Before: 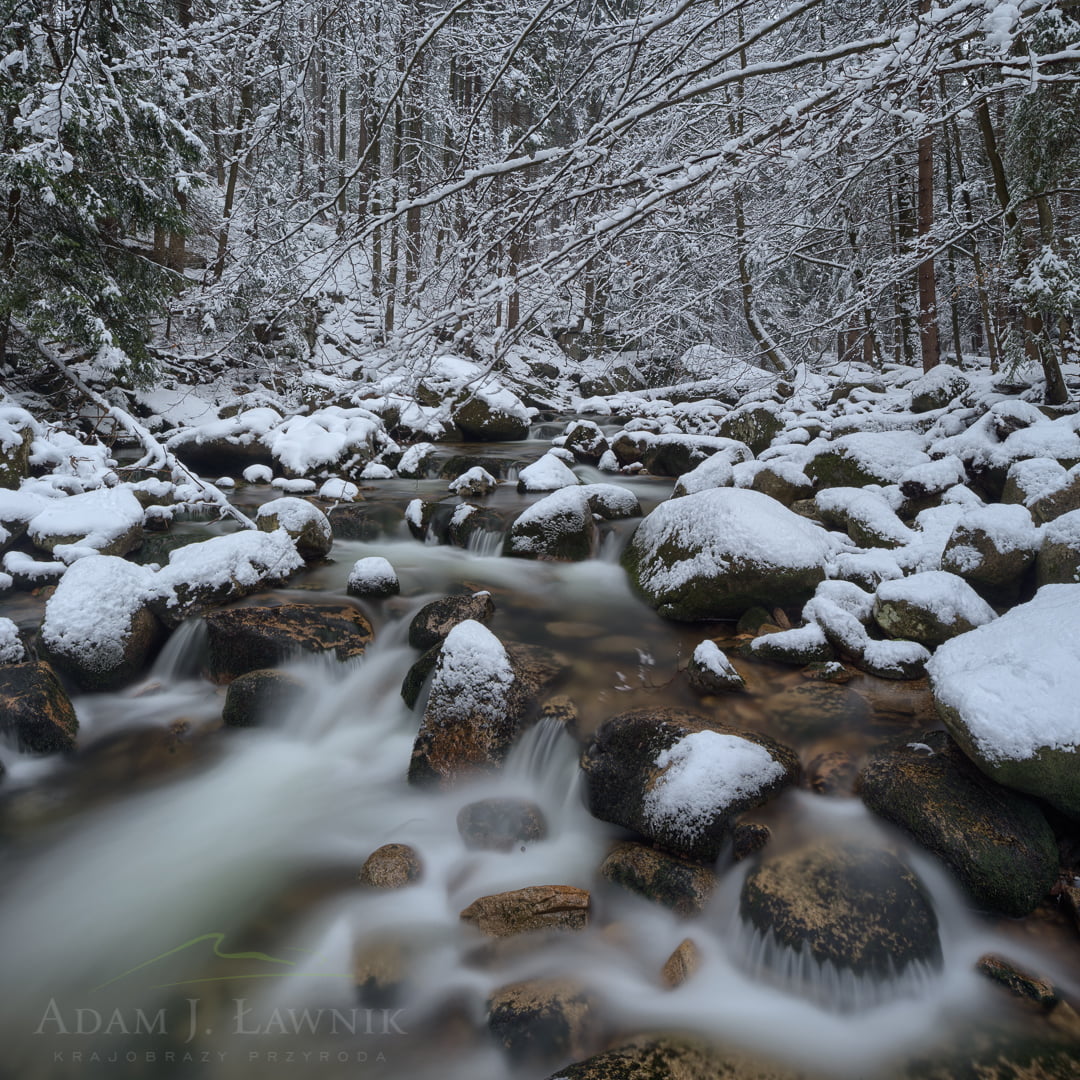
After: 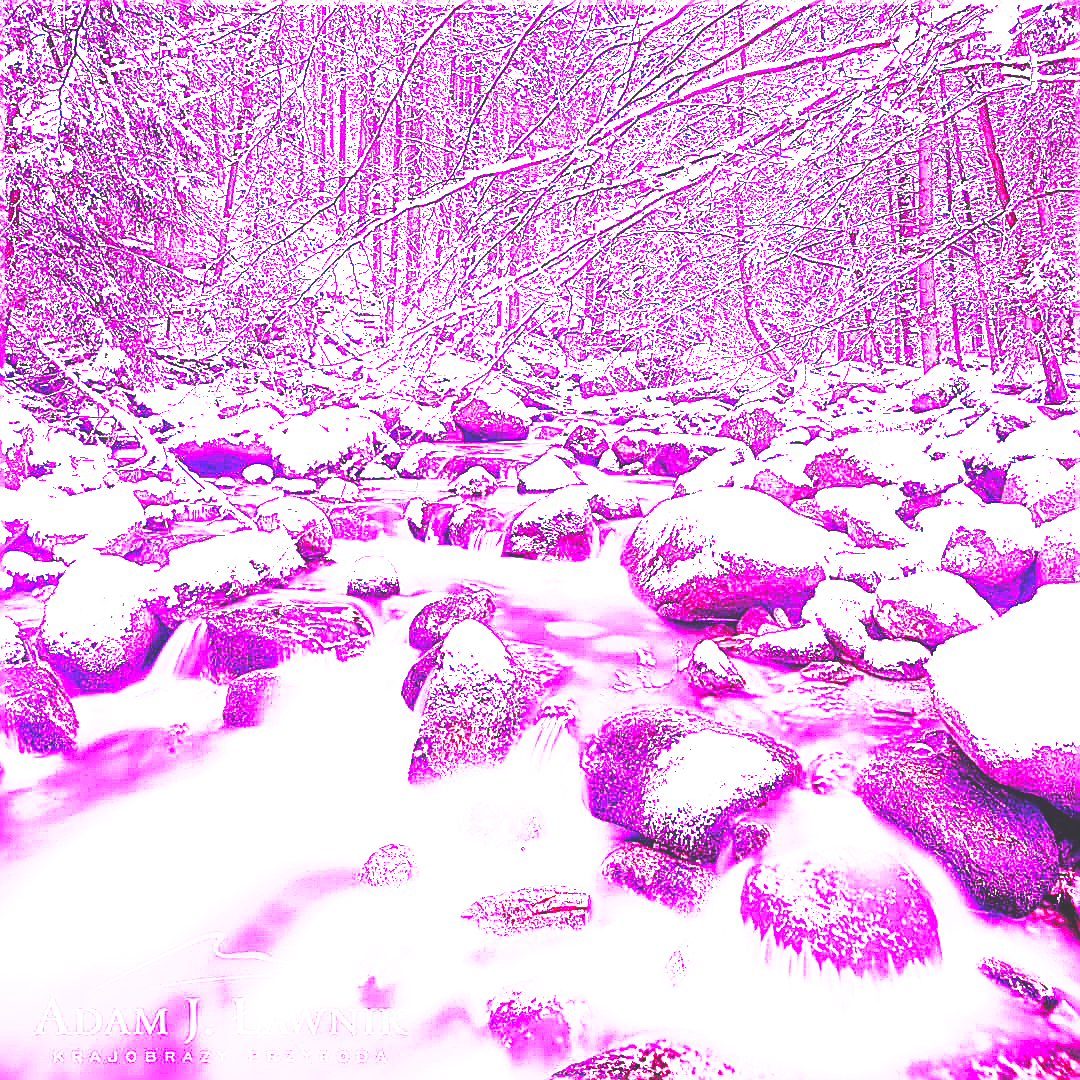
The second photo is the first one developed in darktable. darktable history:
base curve: curves: ch0 [(0, 0.036) (0.007, 0.037) (0.604, 0.887) (1, 1)], preserve colors none
sharpen: radius 1.685, amount 1.294
white balance: red 8, blue 8
